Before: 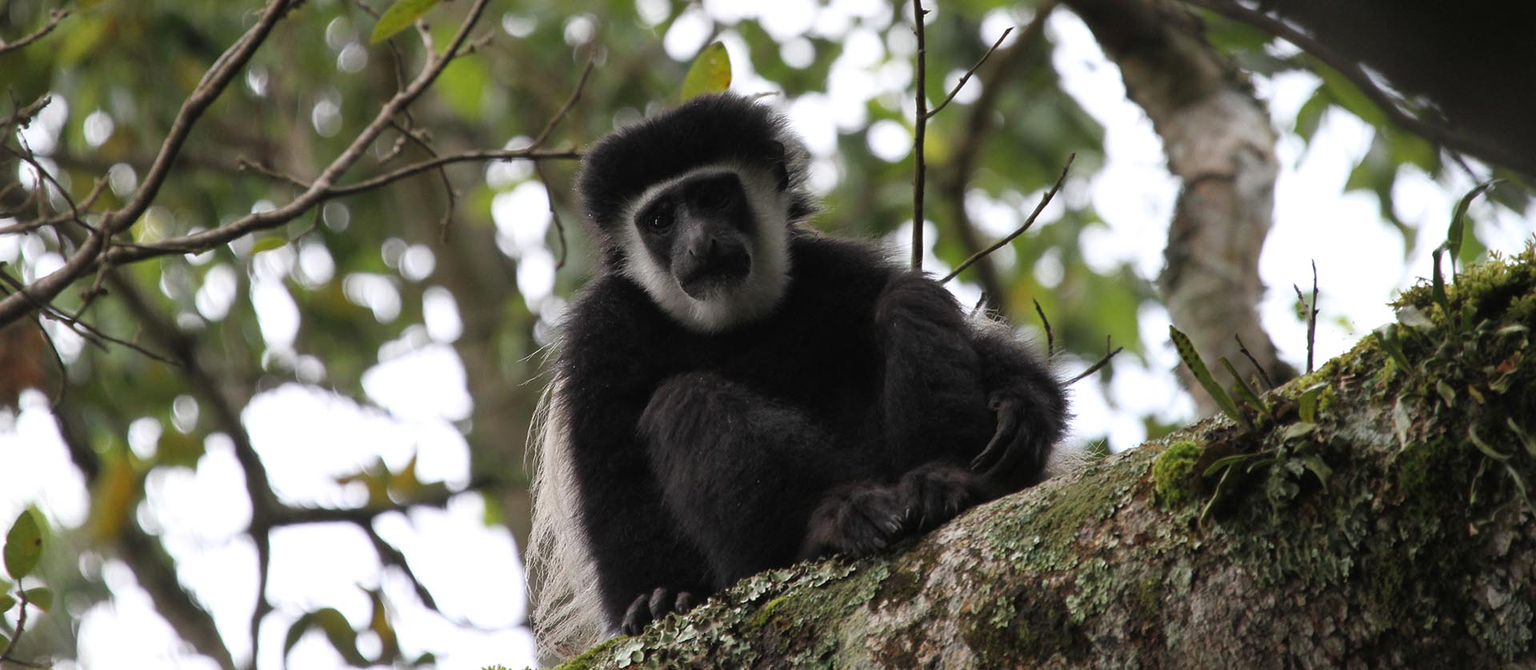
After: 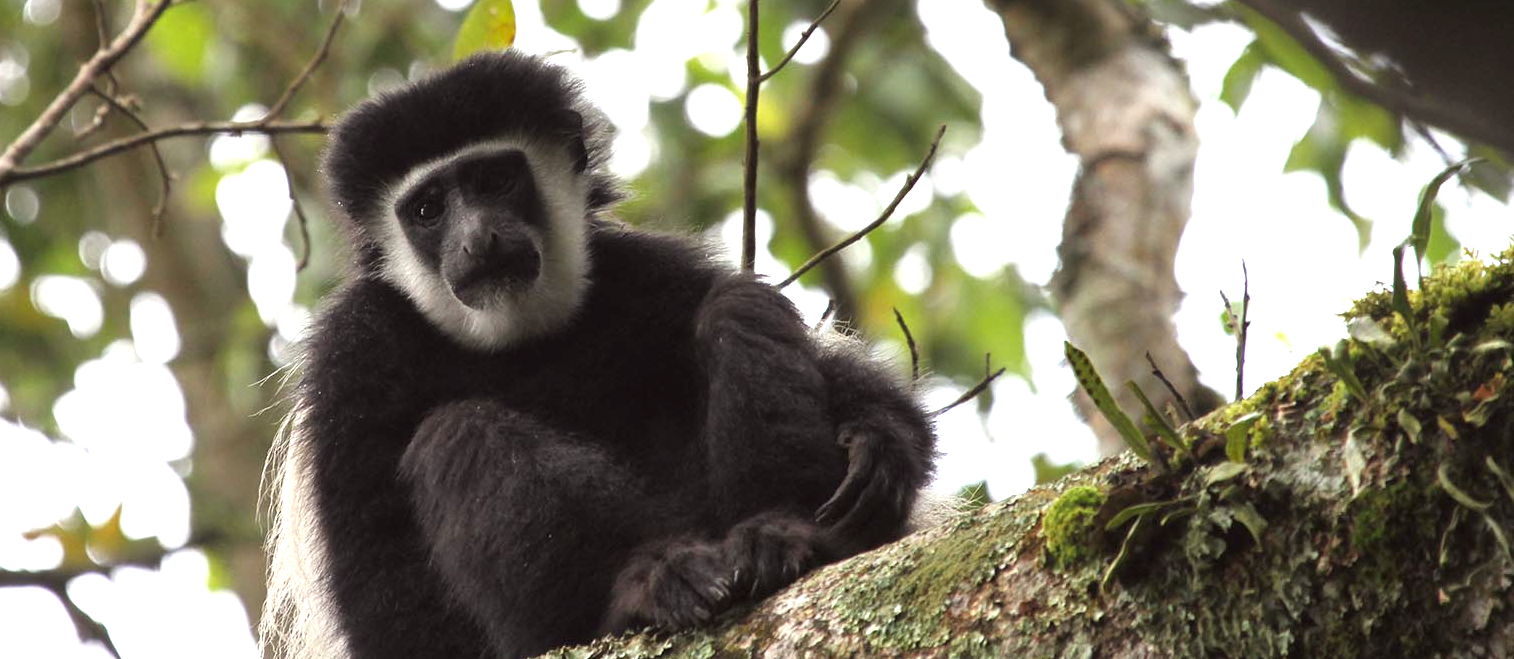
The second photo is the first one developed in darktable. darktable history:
crop and rotate: left 20.74%, top 7.912%, right 0.375%, bottom 13.378%
color correction: highlights a* -0.95, highlights b* 4.5, shadows a* 3.55
exposure: exposure 1 EV, compensate highlight preservation false
